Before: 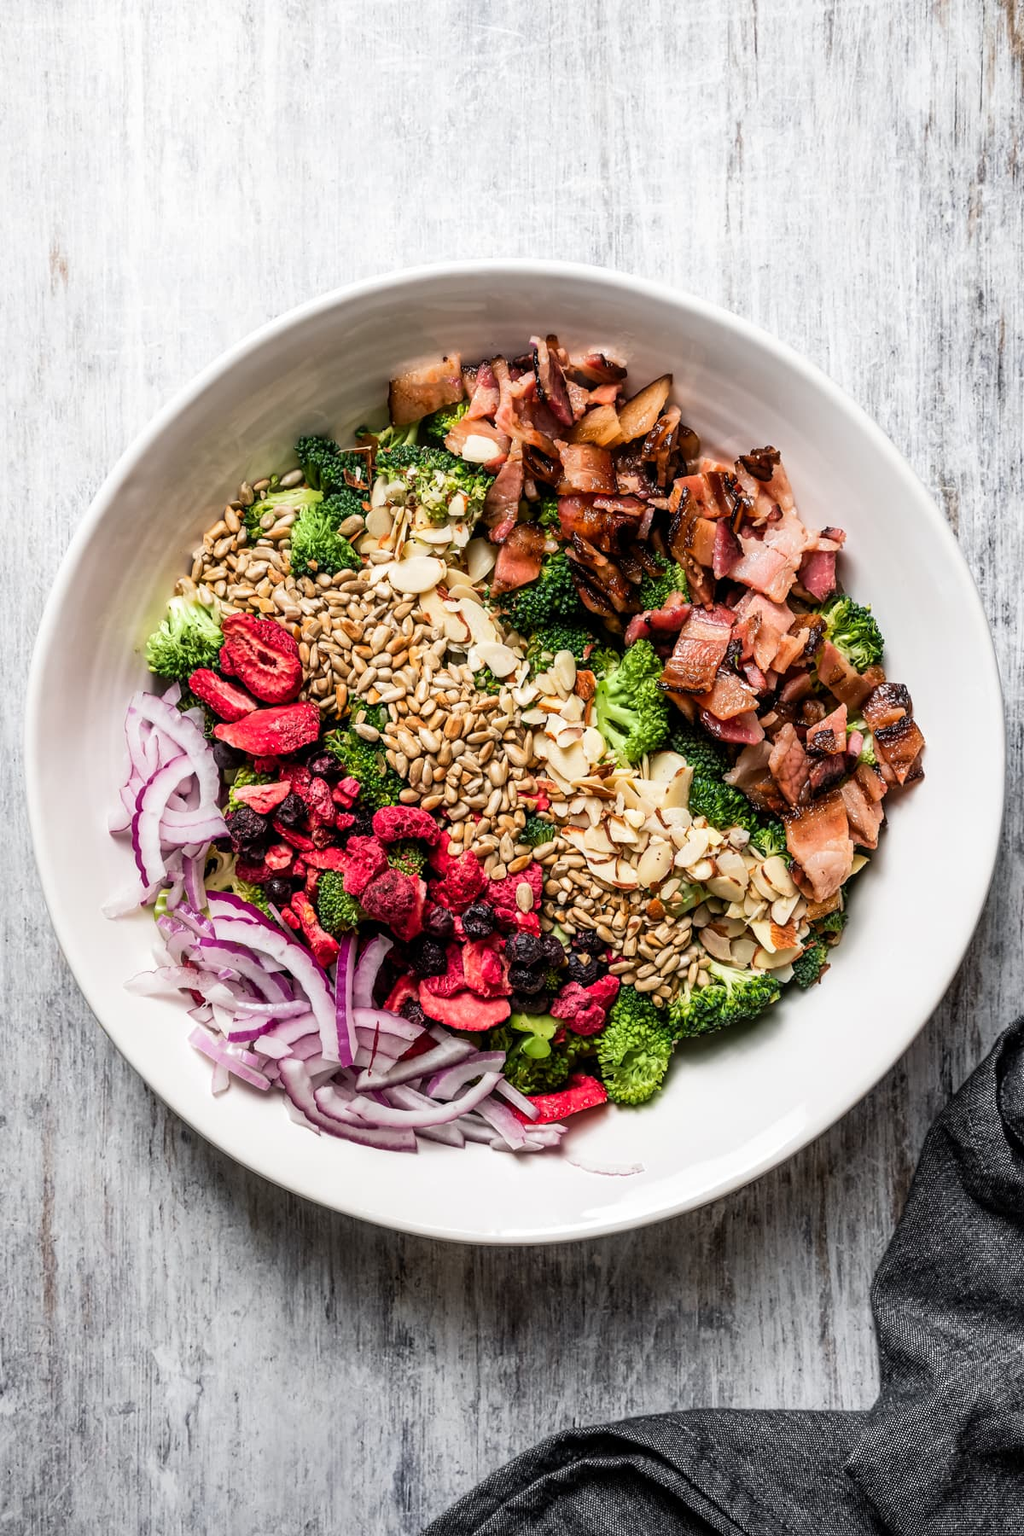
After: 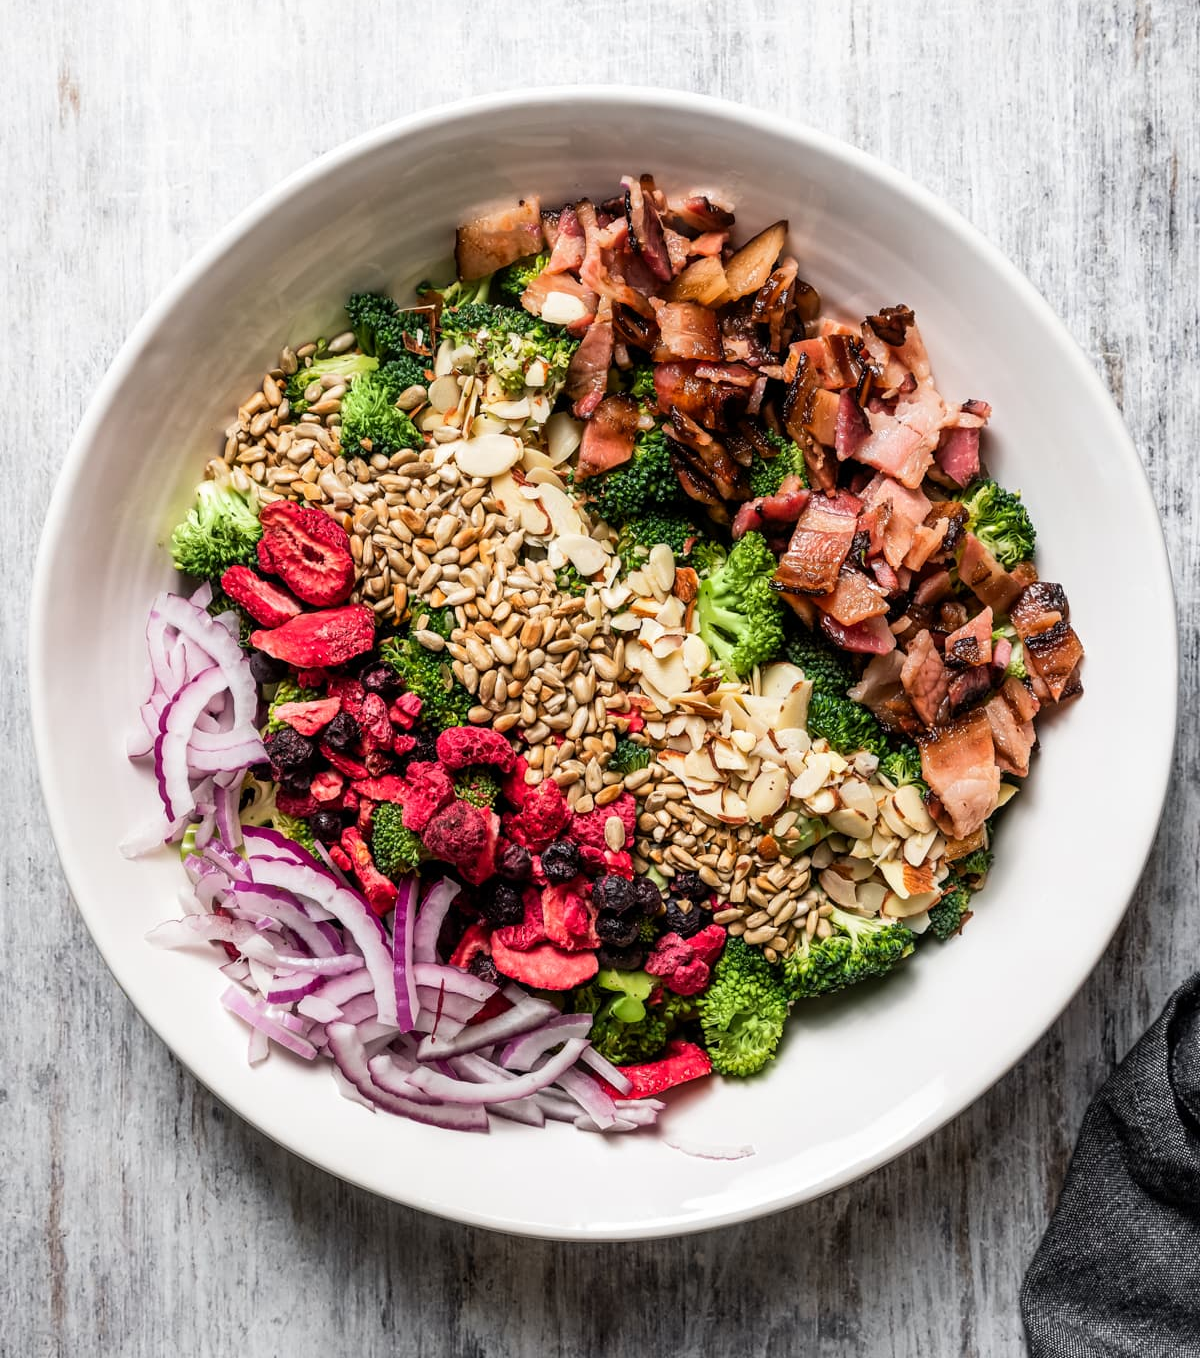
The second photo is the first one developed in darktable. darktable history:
crop and rotate: top 12.157%, bottom 12.387%
